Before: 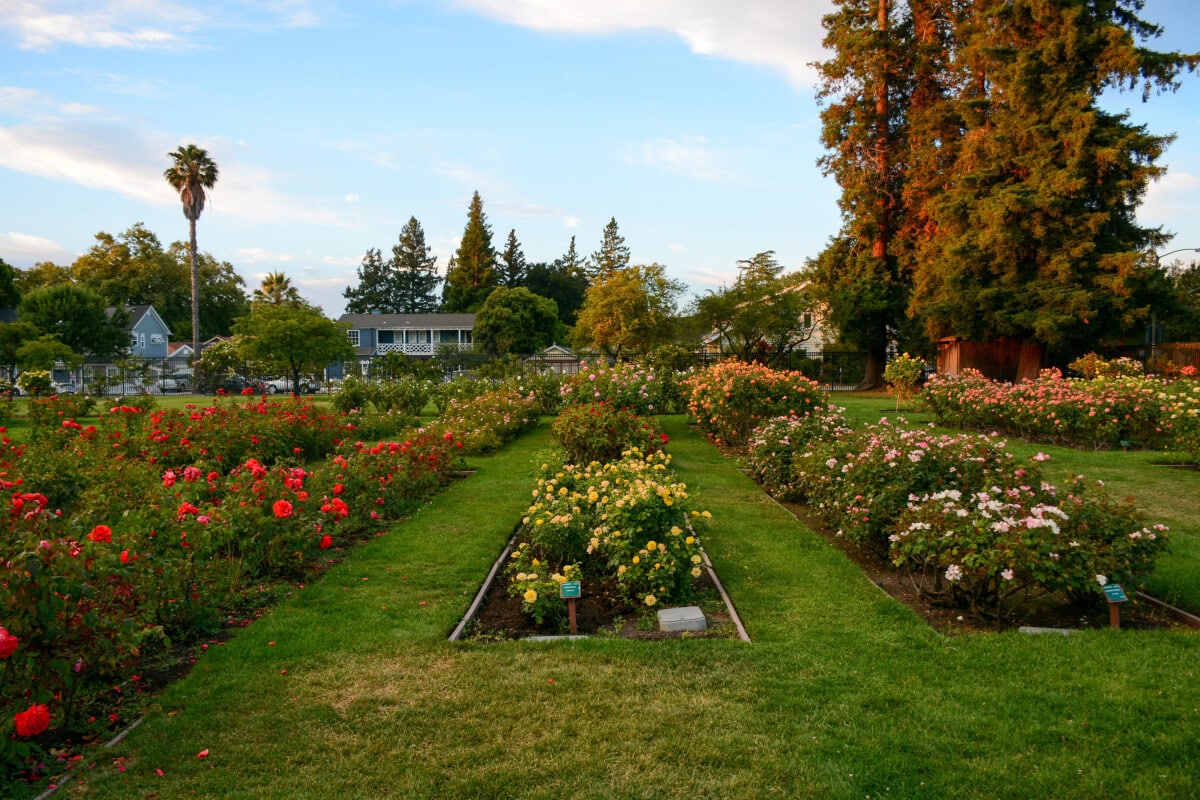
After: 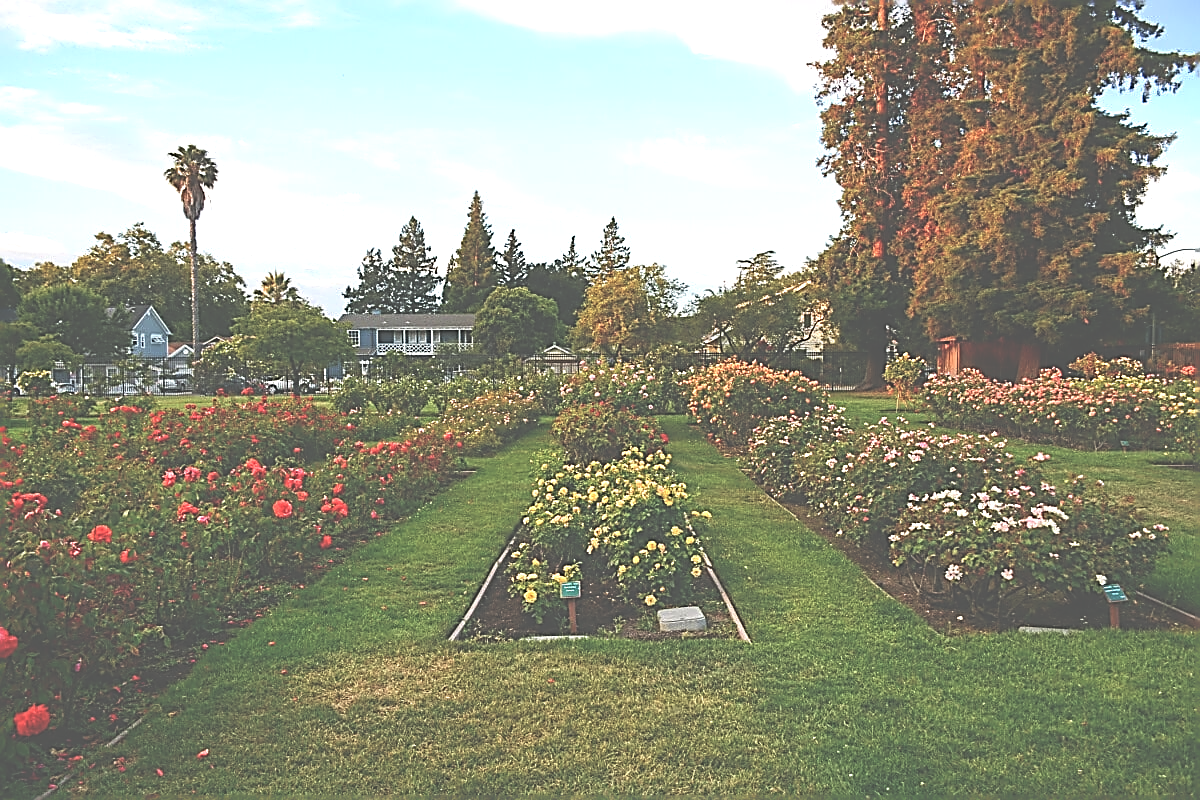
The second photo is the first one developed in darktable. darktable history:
sharpen: amount 1.861
exposure: black level correction -0.071, exposure 0.5 EV, compensate highlight preservation false
